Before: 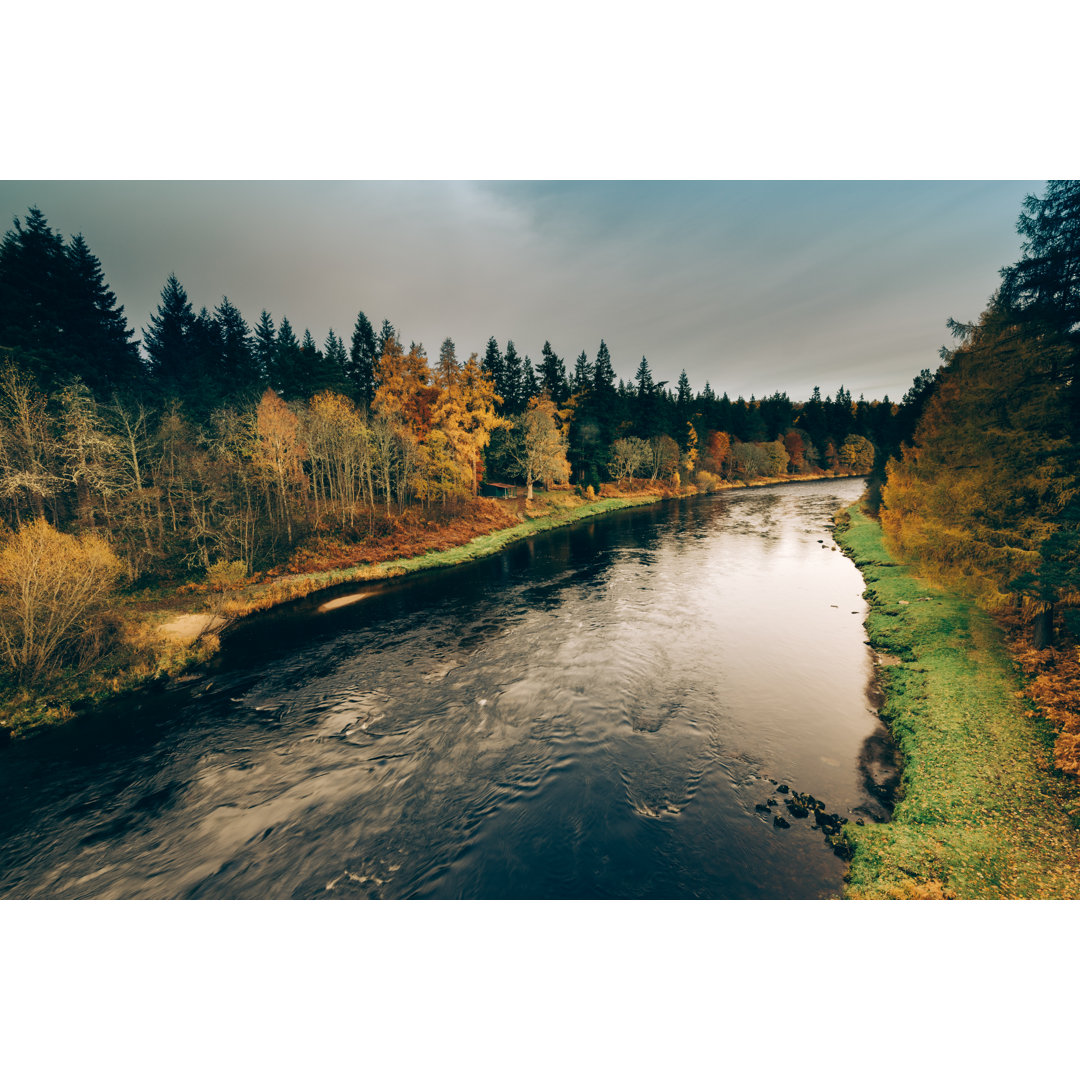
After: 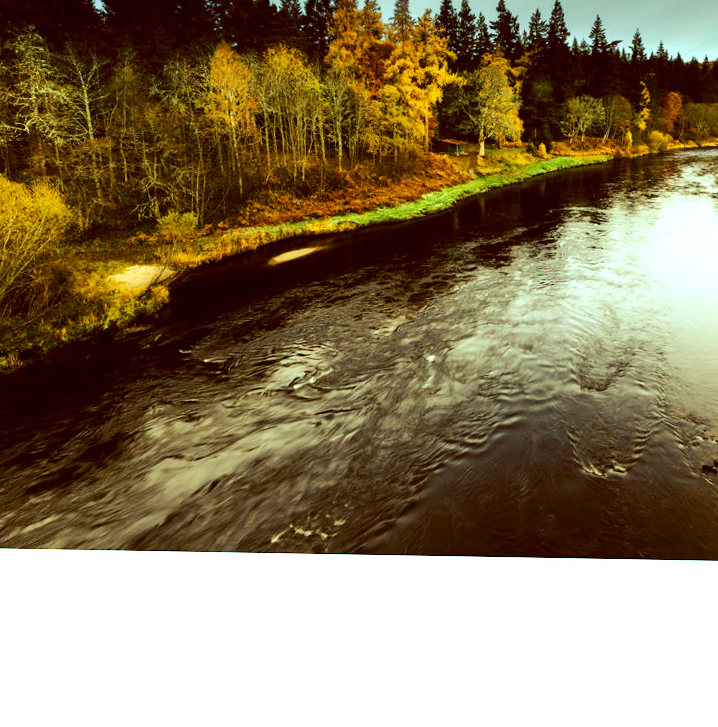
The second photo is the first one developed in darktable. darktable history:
tone equalizer: -8 EV -0.756 EV, -7 EV -0.691 EV, -6 EV -0.626 EV, -5 EV -0.361 EV, -3 EV 0.396 EV, -2 EV 0.6 EV, -1 EV 0.694 EV, +0 EV 0.729 EV, edges refinement/feathering 500, mask exposure compensation -1.57 EV, preserve details no
color balance rgb: highlights gain › chroma 4.026%, highlights gain › hue 202.2°, global offset › chroma 0.407%, global offset › hue 32.44°, perceptual saturation grading › global saturation 29.709%
crop and rotate: angle -0.986°, left 3.825%, top 31.53%, right 28.48%
